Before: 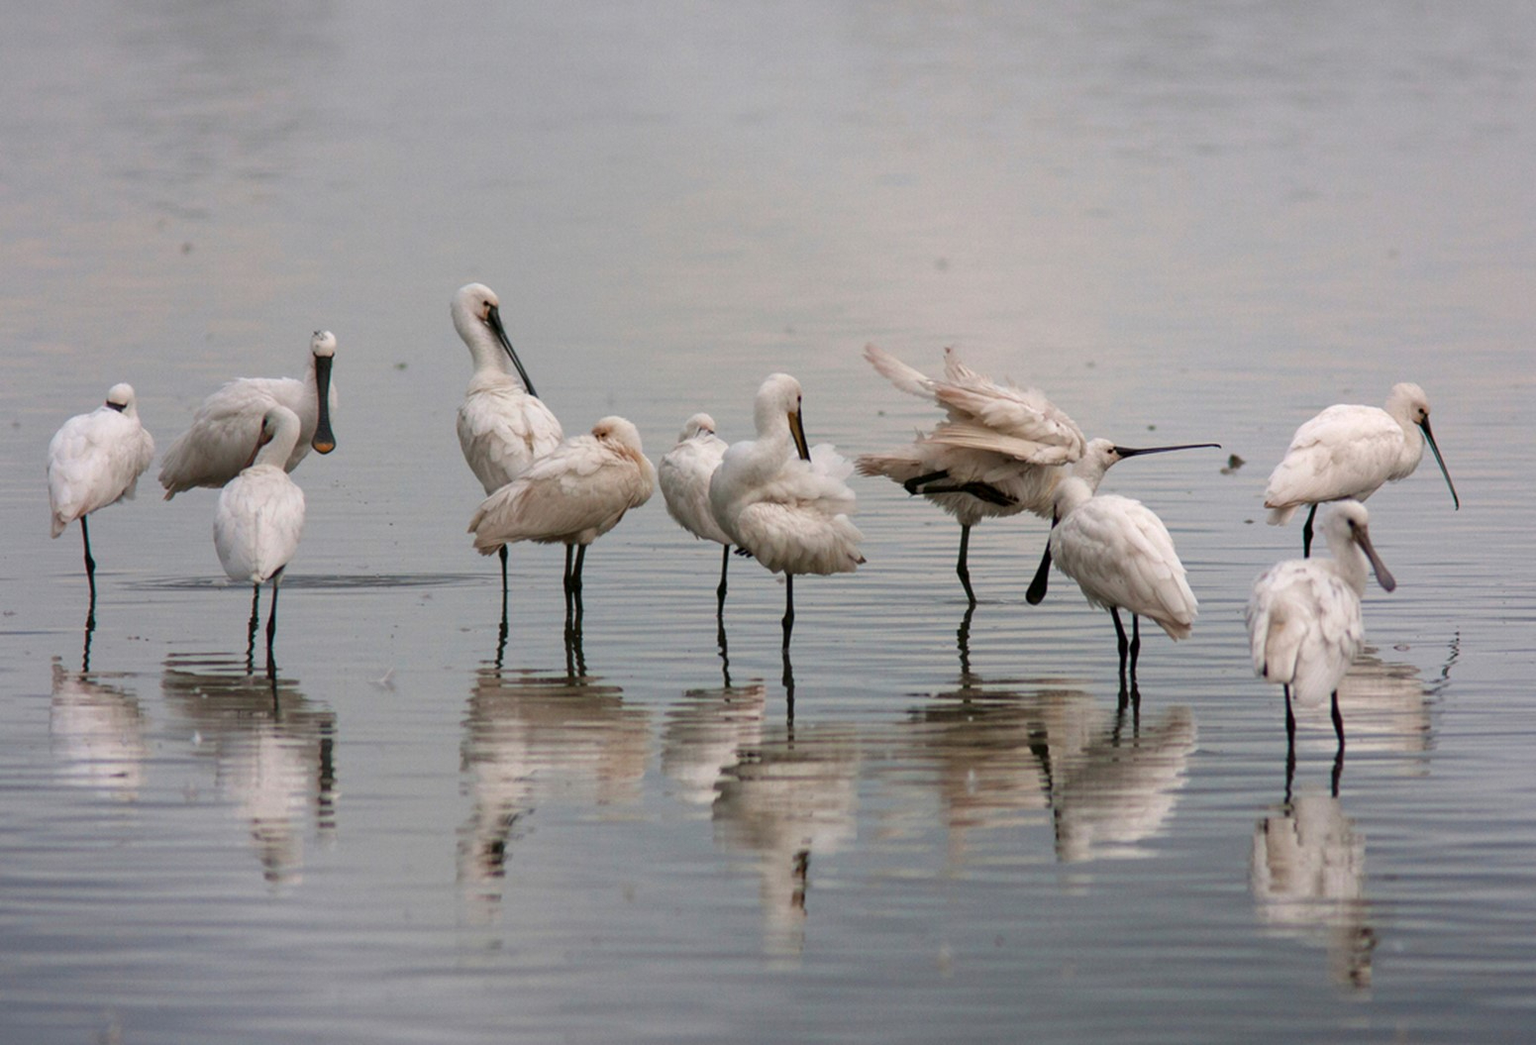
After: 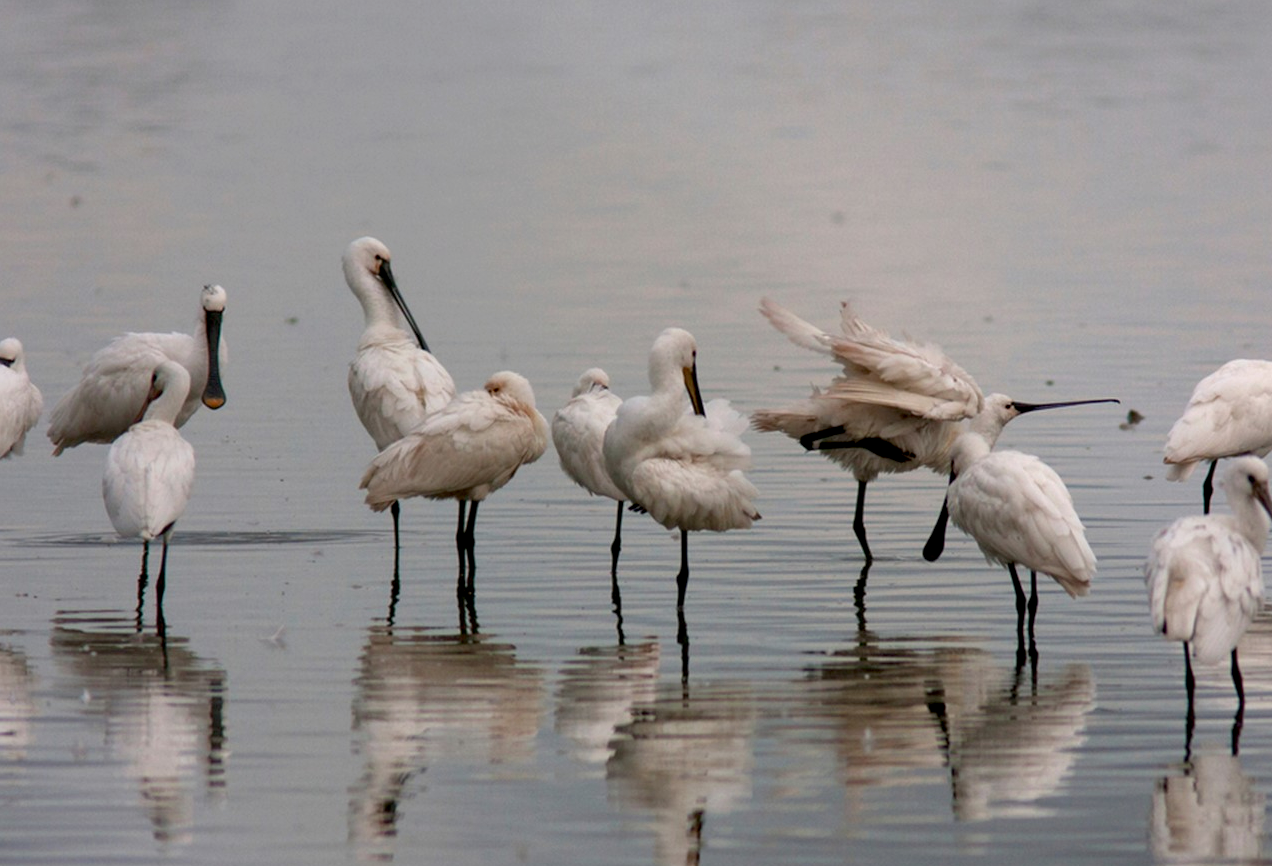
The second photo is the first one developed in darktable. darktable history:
exposure: black level correction 0.009, exposure -0.166 EV, compensate highlight preservation false
crop and rotate: left 7.39%, top 4.705%, right 10.554%, bottom 13.2%
